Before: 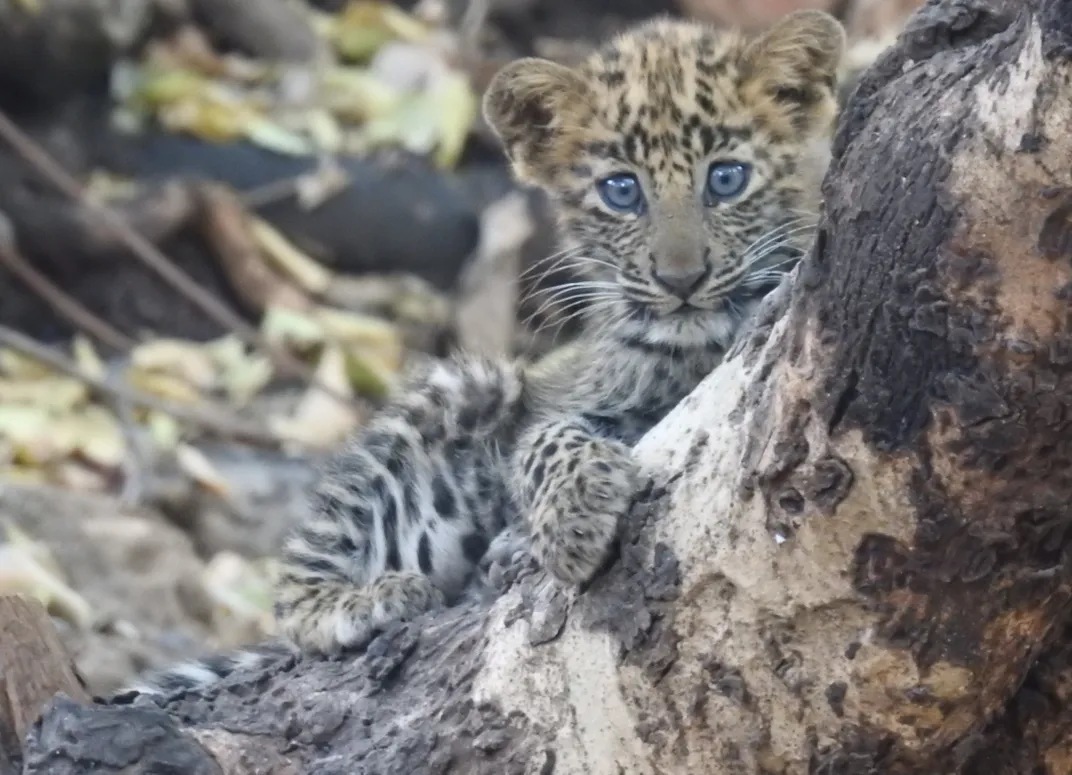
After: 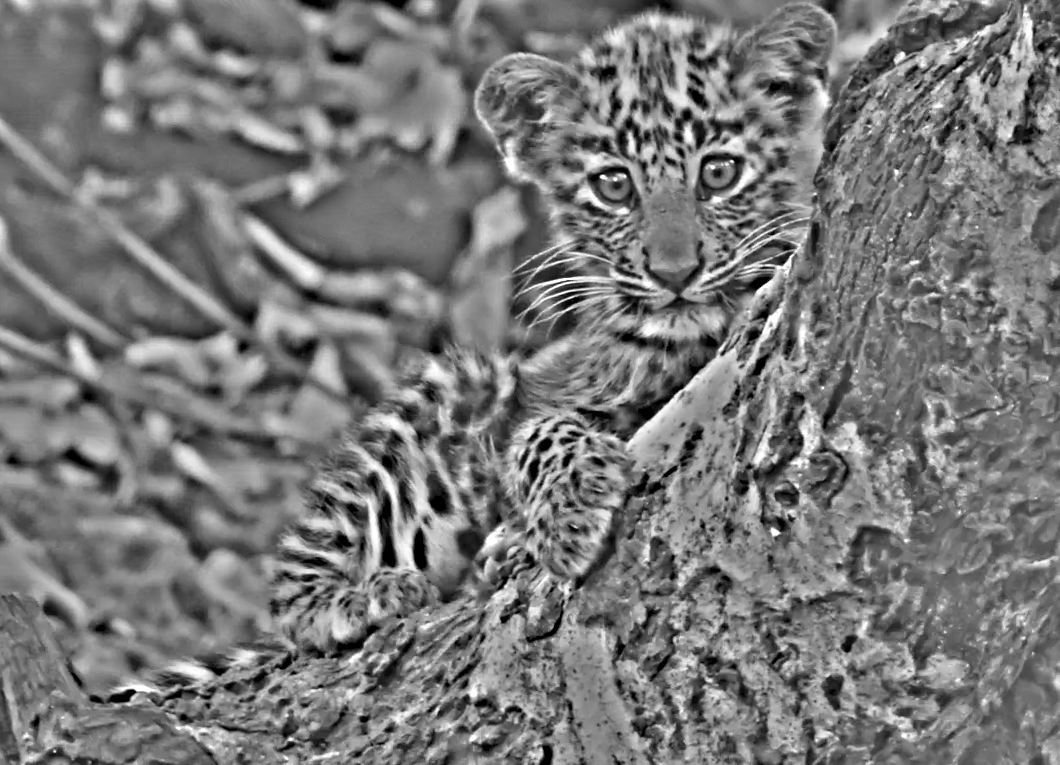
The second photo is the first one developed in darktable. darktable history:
highpass: sharpness 49.79%, contrast boost 49.79%
tone equalizer: on, module defaults
rotate and perspective: rotation -0.45°, automatic cropping original format, crop left 0.008, crop right 0.992, crop top 0.012, crop bottom 0.988
